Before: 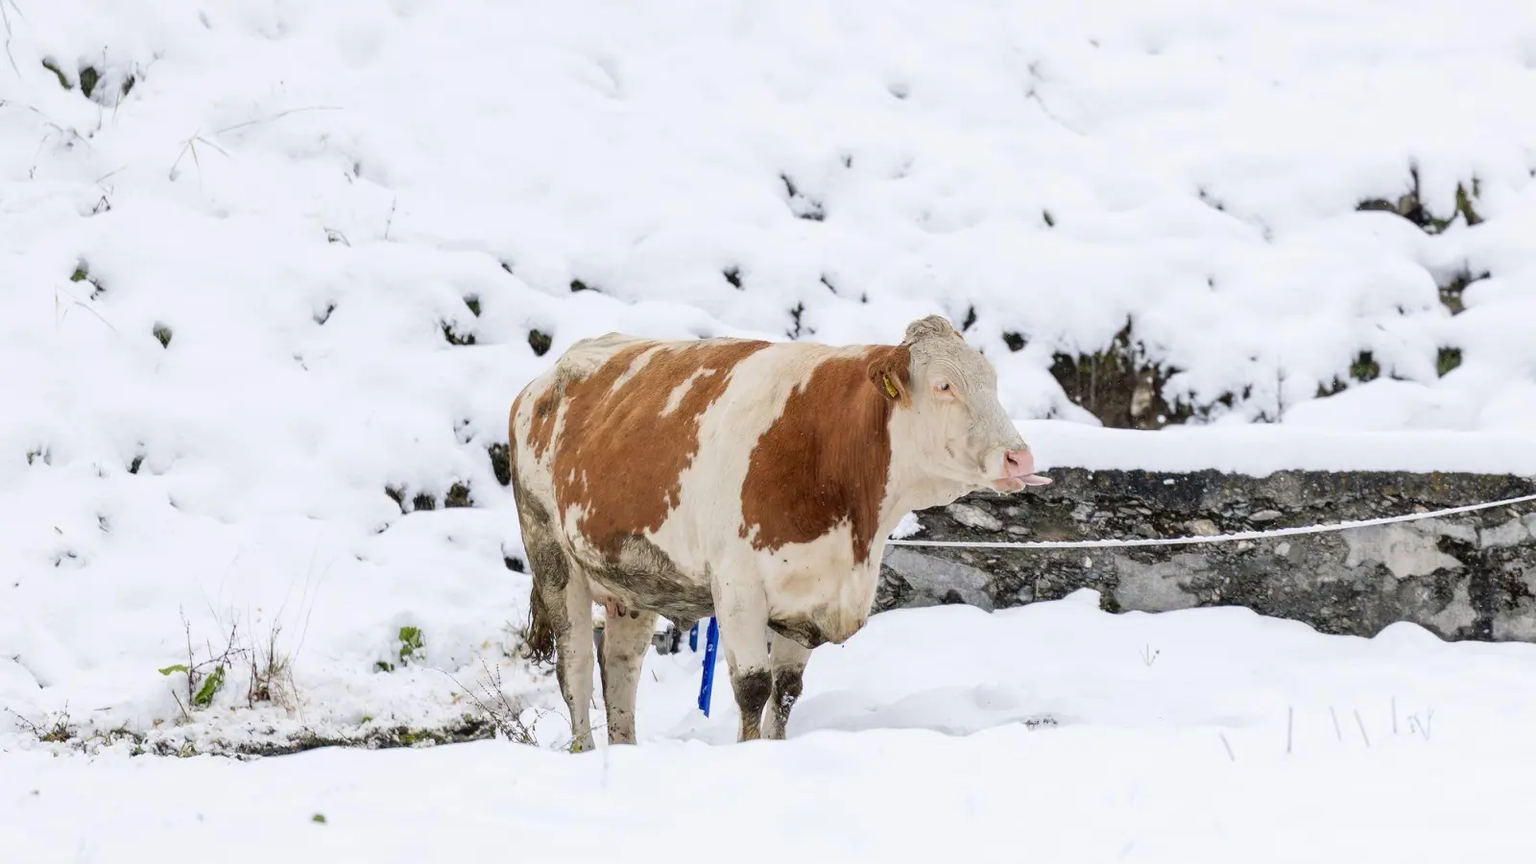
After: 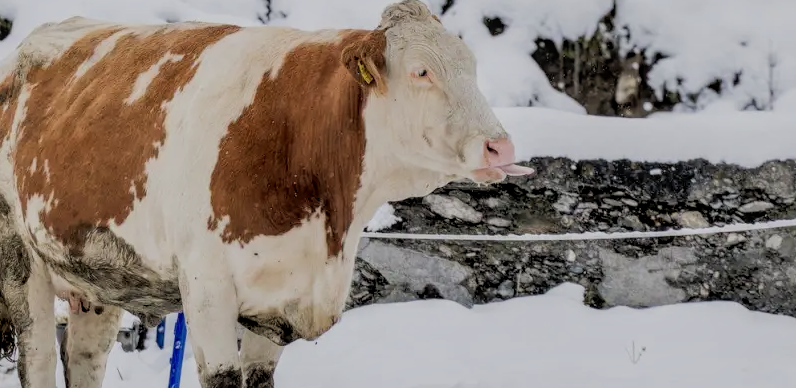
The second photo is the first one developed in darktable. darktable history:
shadows and highlights: on, module defaults
exposure: exposure -0.15 EV, compensate exposure bias true, compensate highlight preservation false
local contrast: on, module defaults
crop: left 35.149%, top 36.762%, right 15.1%, bottom 20.063%
filmic rgb: black relative exposure -5.12 EV, white relative exposure 3.96 EV, hardness 2.89, contrast 1.185, highlights saturation mix -28.77%
